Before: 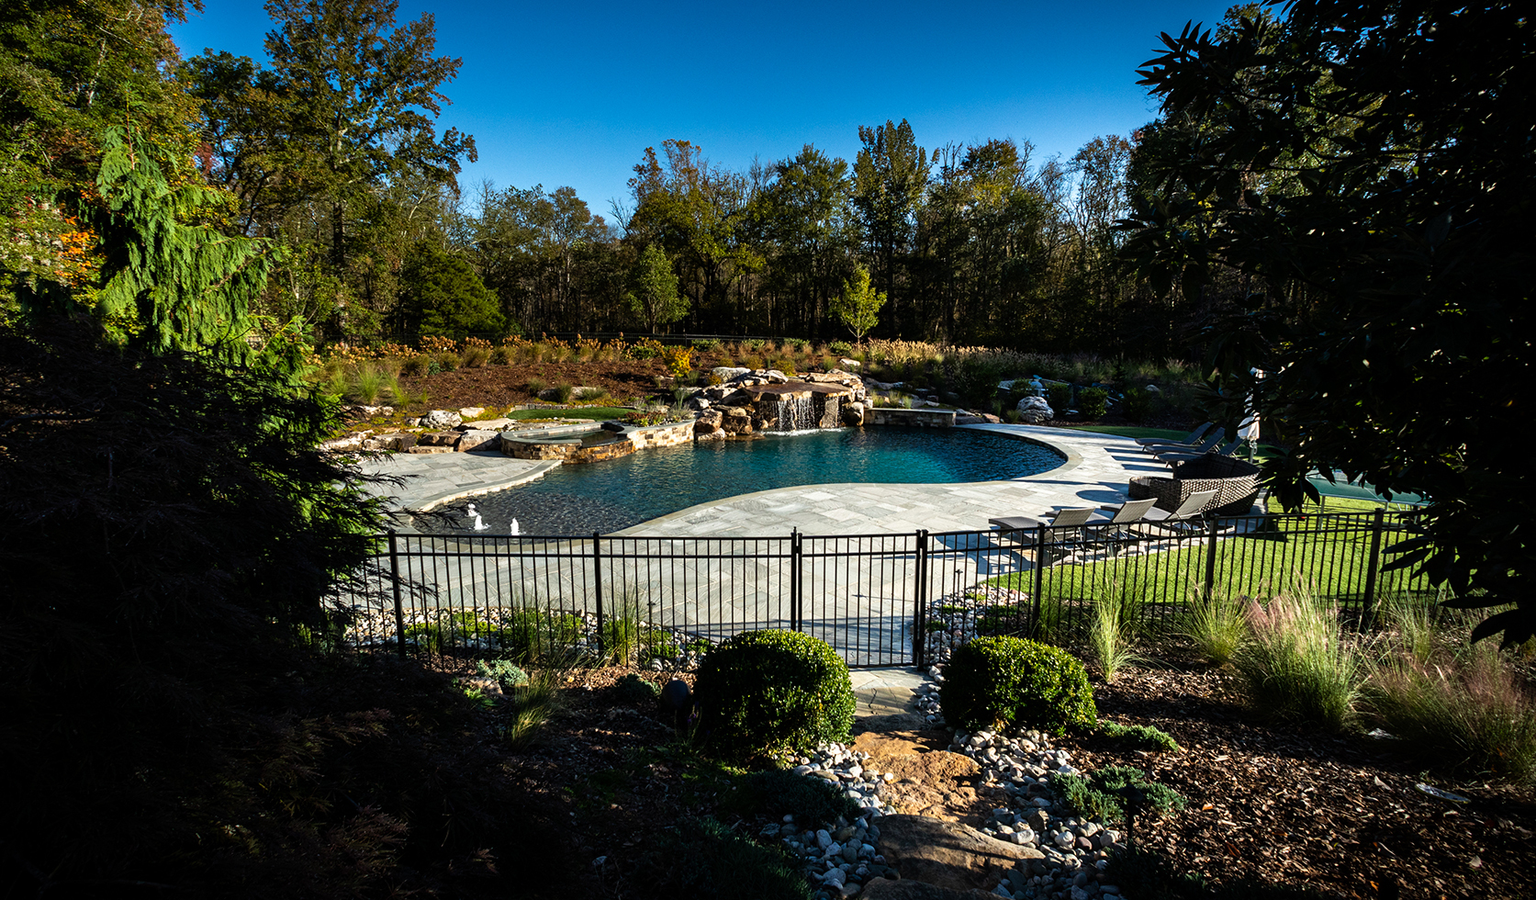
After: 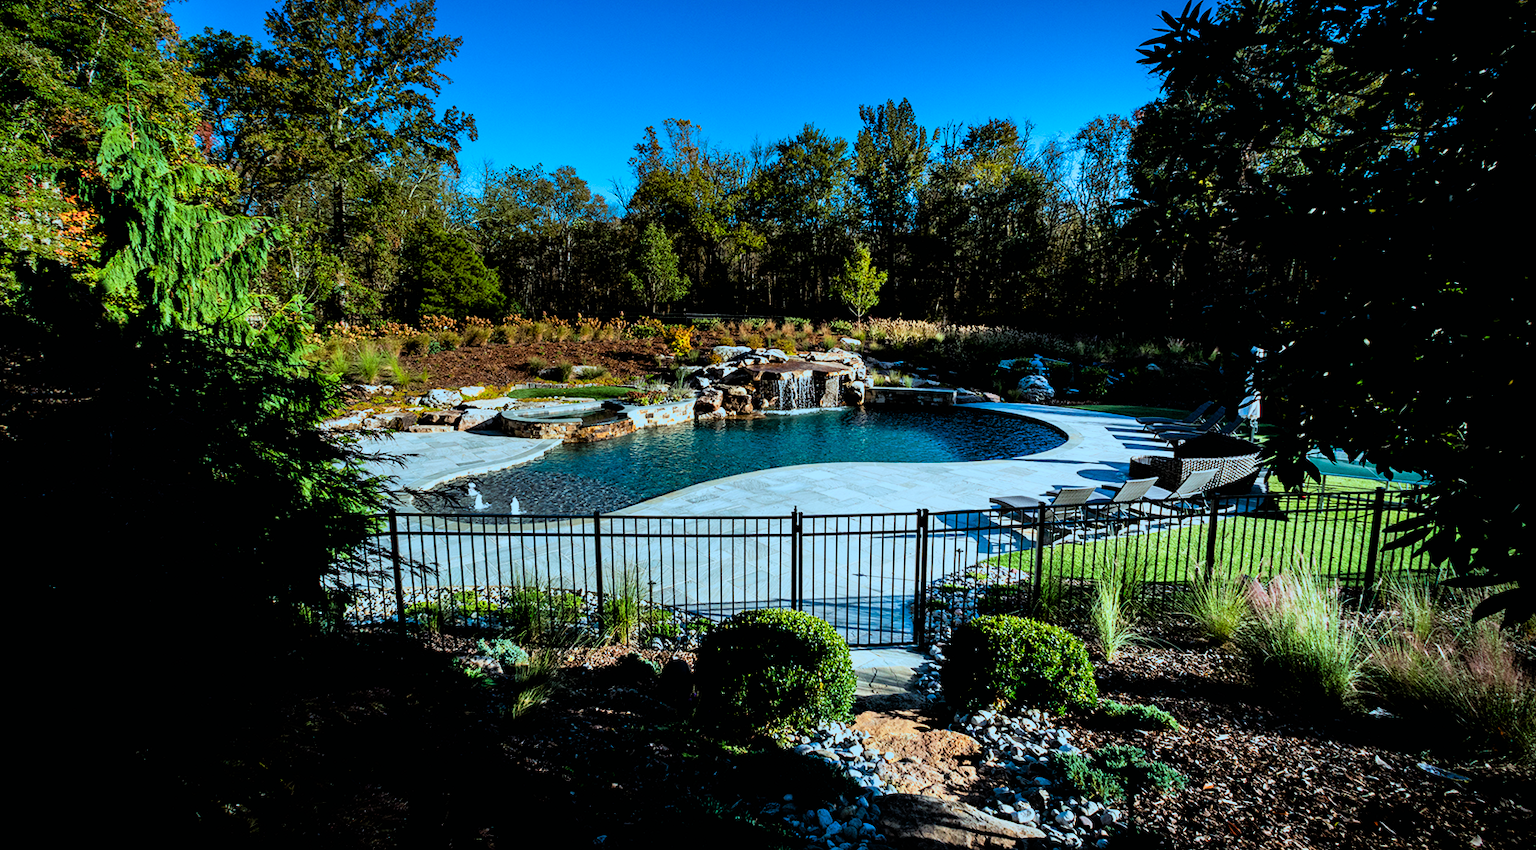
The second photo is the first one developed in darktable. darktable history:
crop and rotate: top 2.479%, bottom 3.018%
exposure: black level correction 0, exposure 0.5 EV, compensate exposure bias true, compensate highlight preservation false
color correction: highlights a* -9.73, highlights b* -21.22
filmic rgb: black relative exposure -5 EV, hardness 2.88, contrast 1.1, highlights saturation mix -20%
tone equalizer: on, module defaults
color zones: curves: ch0 [(0, 0.613) (0.01, 0.613) (0.245, 0.448) (0.498, 0.529) (0.642, 0.665) (0.879, 0.777) (0.99, 0.613)]; ch1 [(0, 0) (0.143, 0) (0.286, 0) (0.429, 0) (0.571, 0) (0.714, 0) (0.857, 0)], mix -131.09%
